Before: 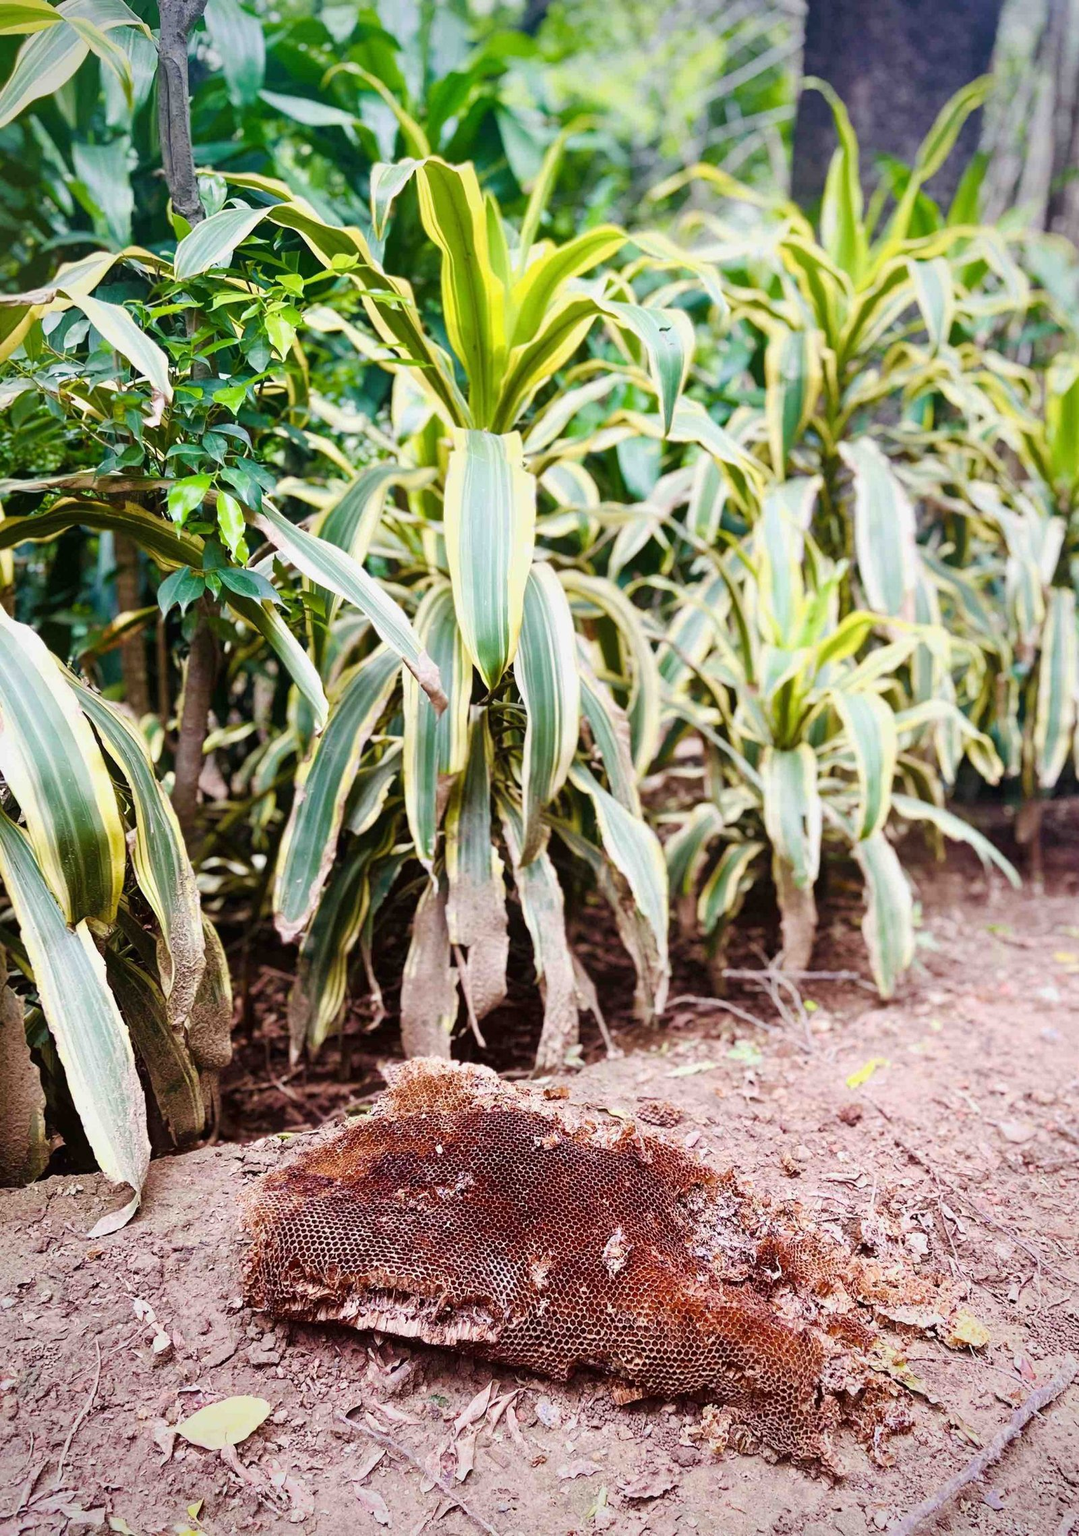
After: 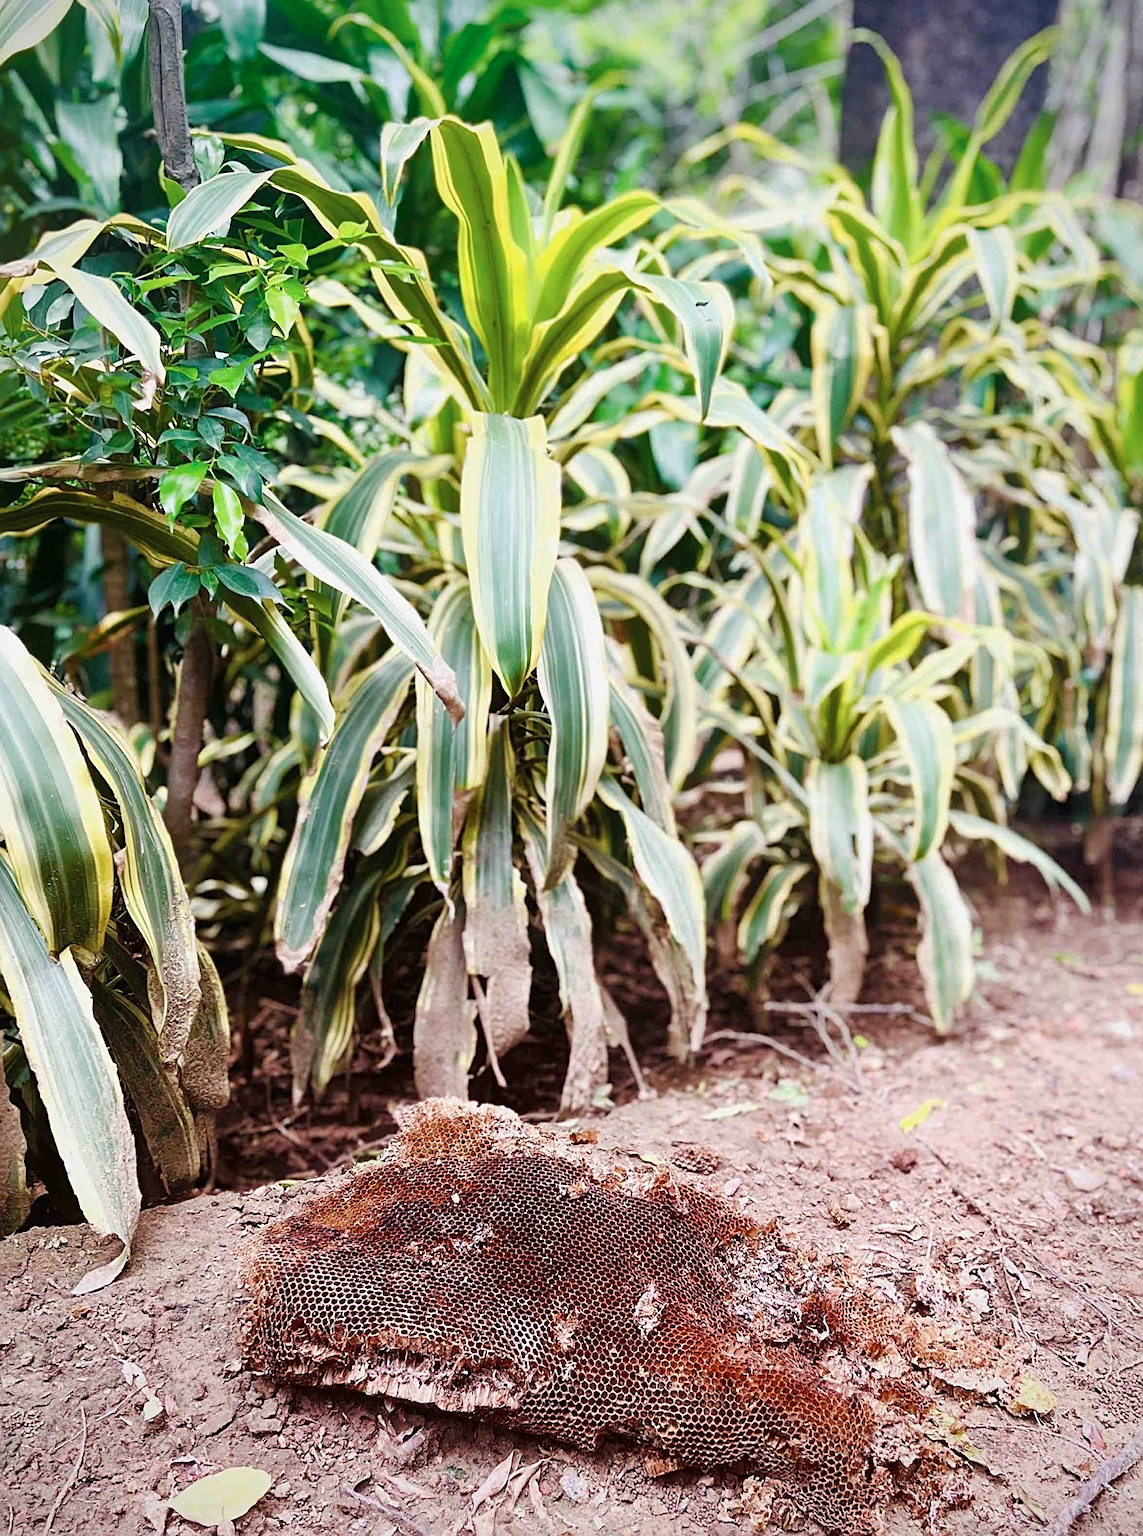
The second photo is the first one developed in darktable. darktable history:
sharpen: on, module defaults
crop: left 2.017%, top 3.336%, right 0.854%, bottom 4.941%
color zones: curves: ch0 [(0, 0.5) (0.125, 0.4) (0.25, 0.5) (0.375, 0.4) (0.5, 0.4) (0.625, 0.6) (0.75, 0.6) (0.875, 0.5)]; ch1 [(0, 0.4) (0.125, 0.5) (0.25, 0.4) (0.375, 0.4) (0.5, 0.4) (0.625, 0.4) (0.75, 0.5) (0.875, 0.4)]; ch2 [(0, 0.6) (0.125, 0.5) (0.25, 0.5) (0.375, 0.6) (0.5, 0.6) (0.625, 0.5) (0.75, 0.5) (0.875, 0.5)], mix -60.97%
